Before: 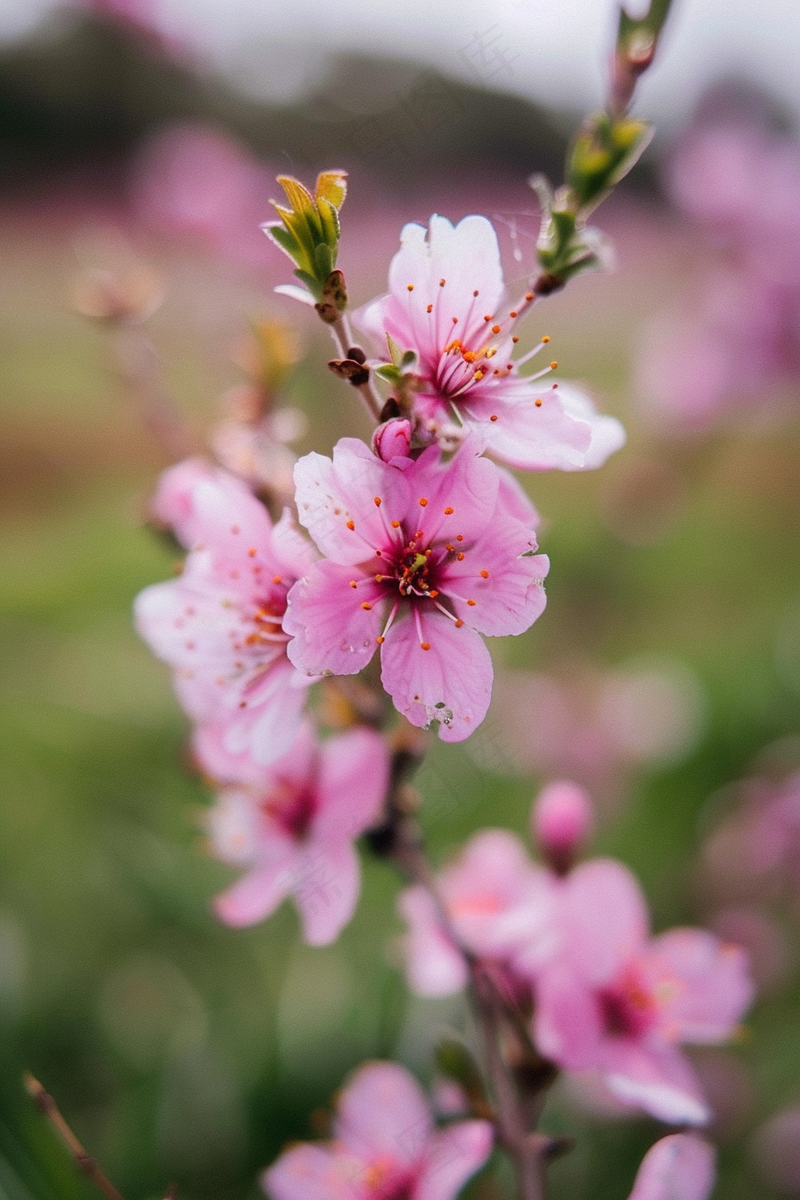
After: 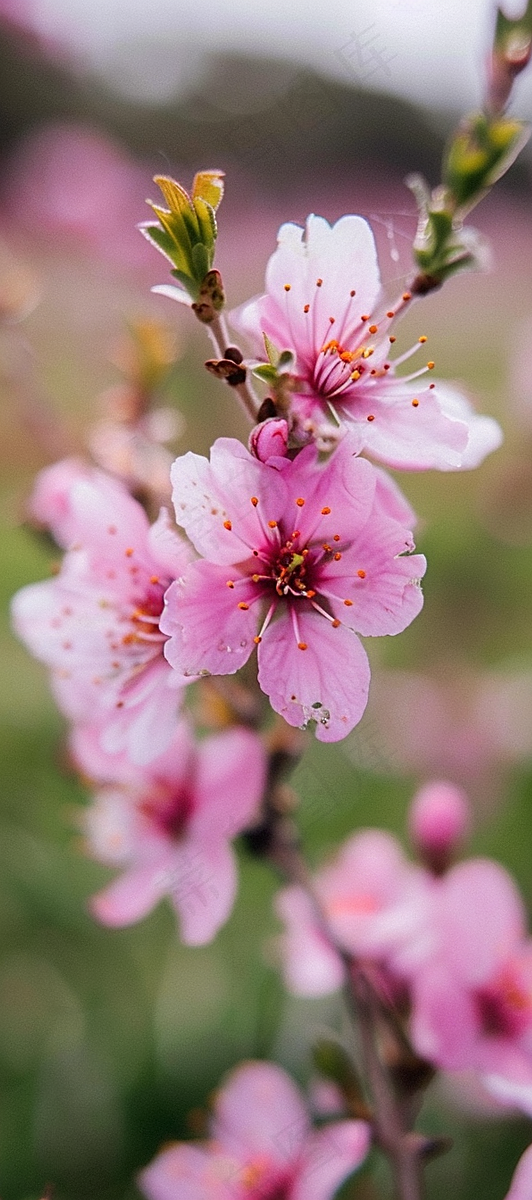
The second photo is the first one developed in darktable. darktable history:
crop and rotate: left 15.491%, right 17.917%
sharpen: on, module defaults
tone equalizer: on, module defaults
